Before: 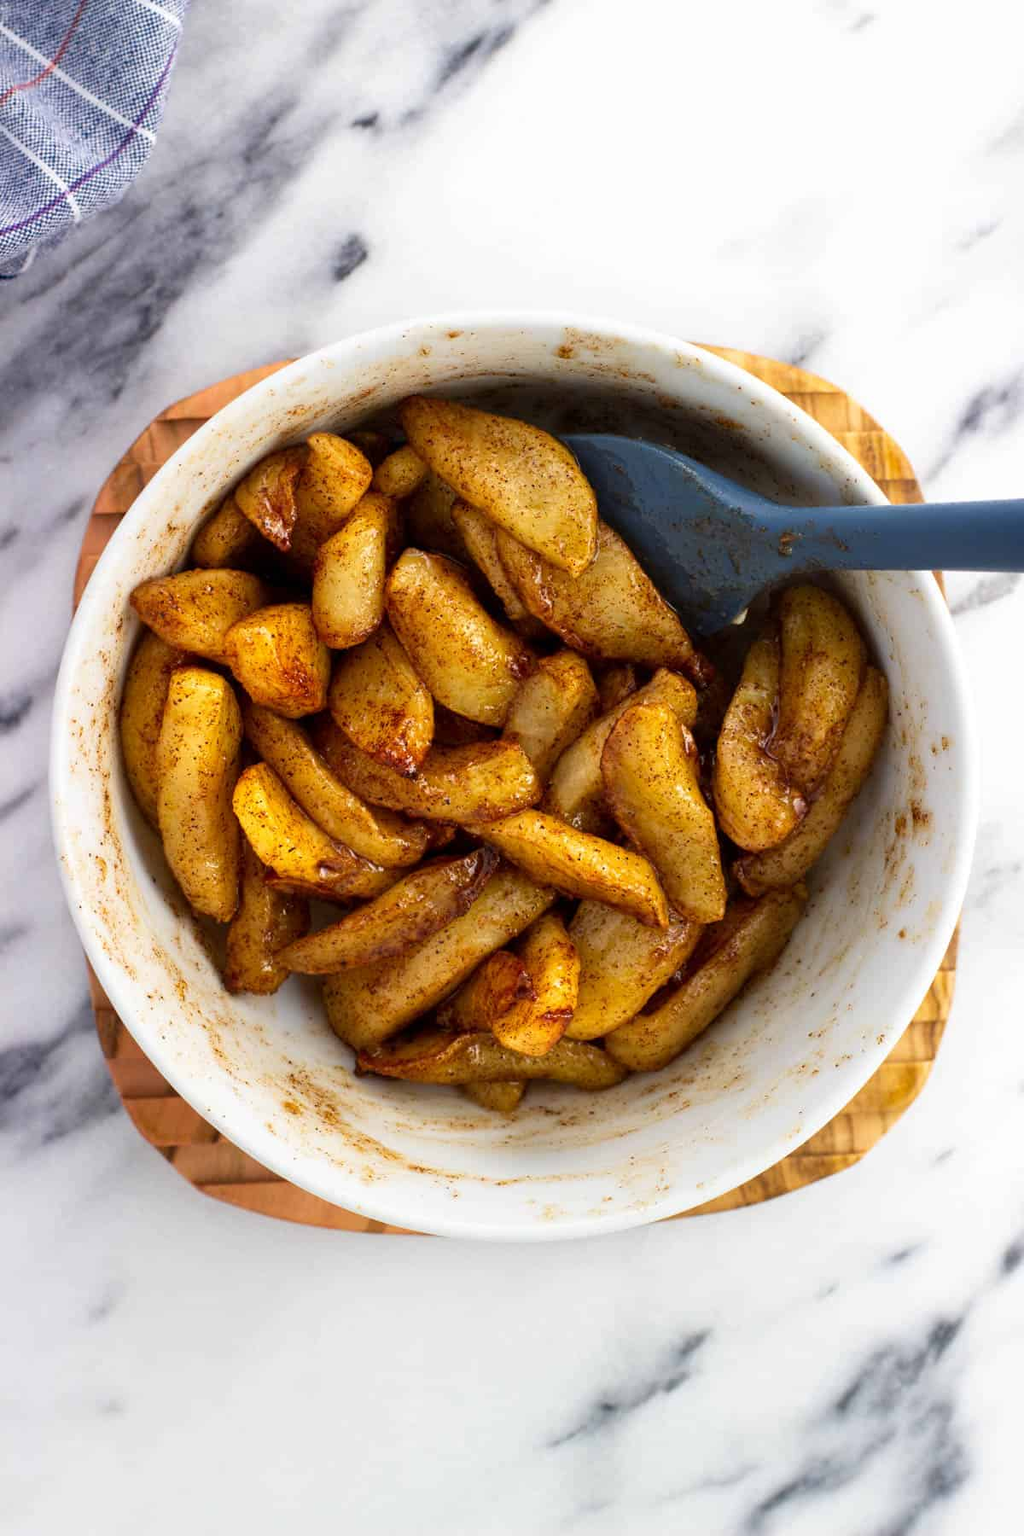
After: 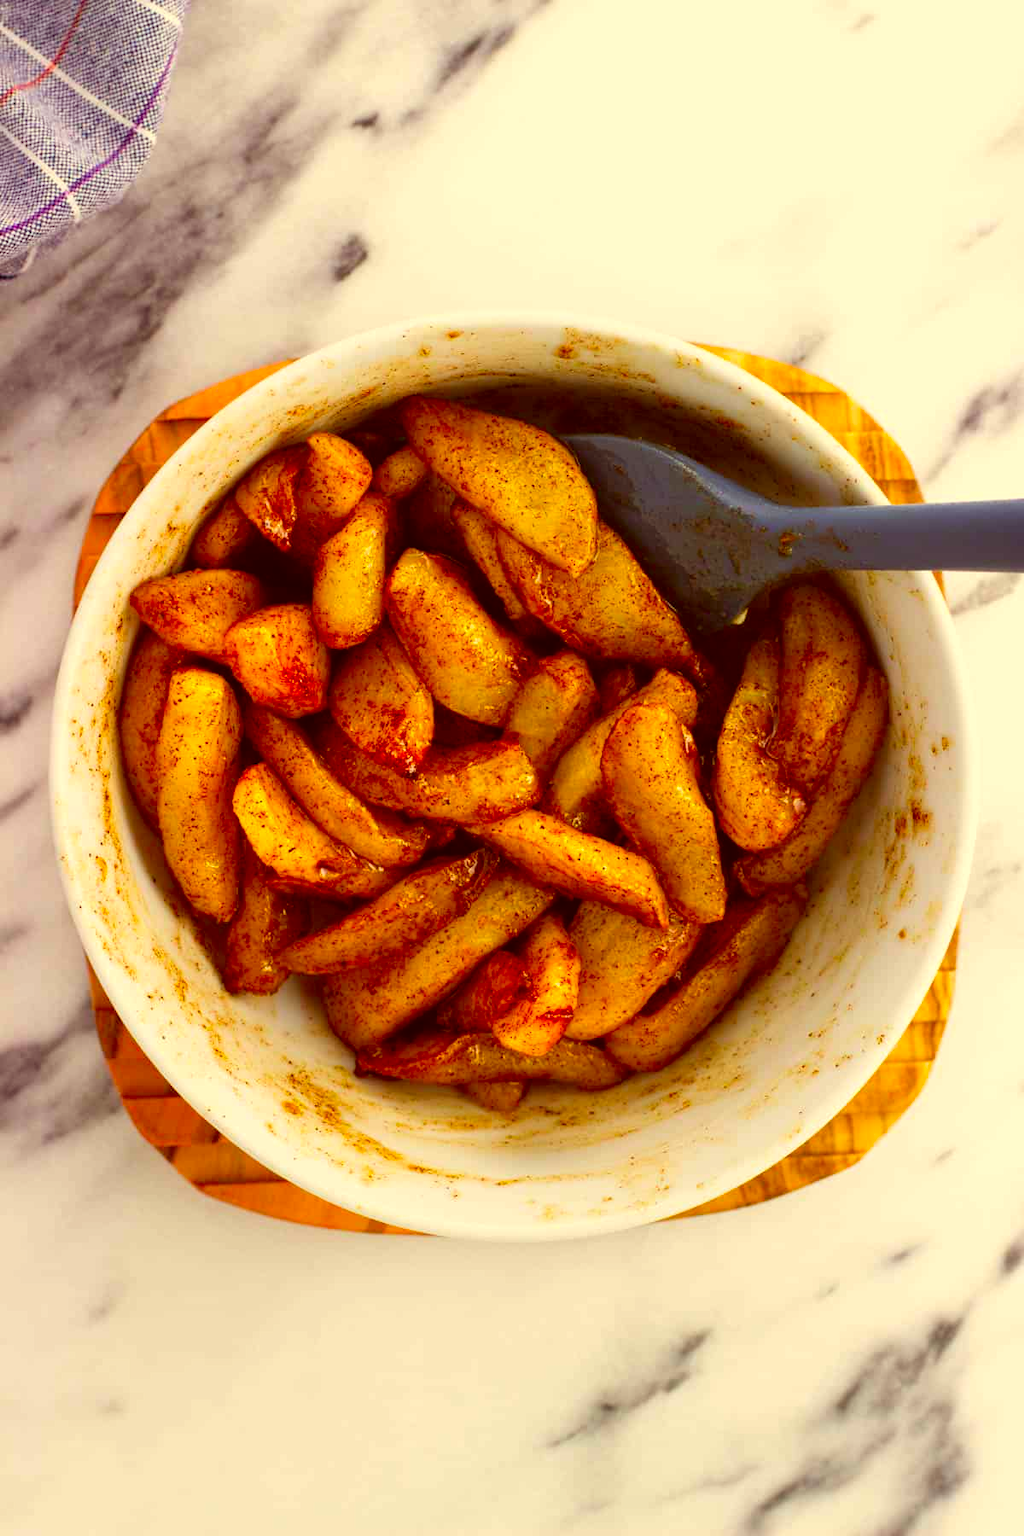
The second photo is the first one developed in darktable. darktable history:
color correction: highlights a* 1.12, highlights b* 24.87, shadows a* 15.81, shadows b* 24.18
contrast brightness saturation: saturation 0.481
